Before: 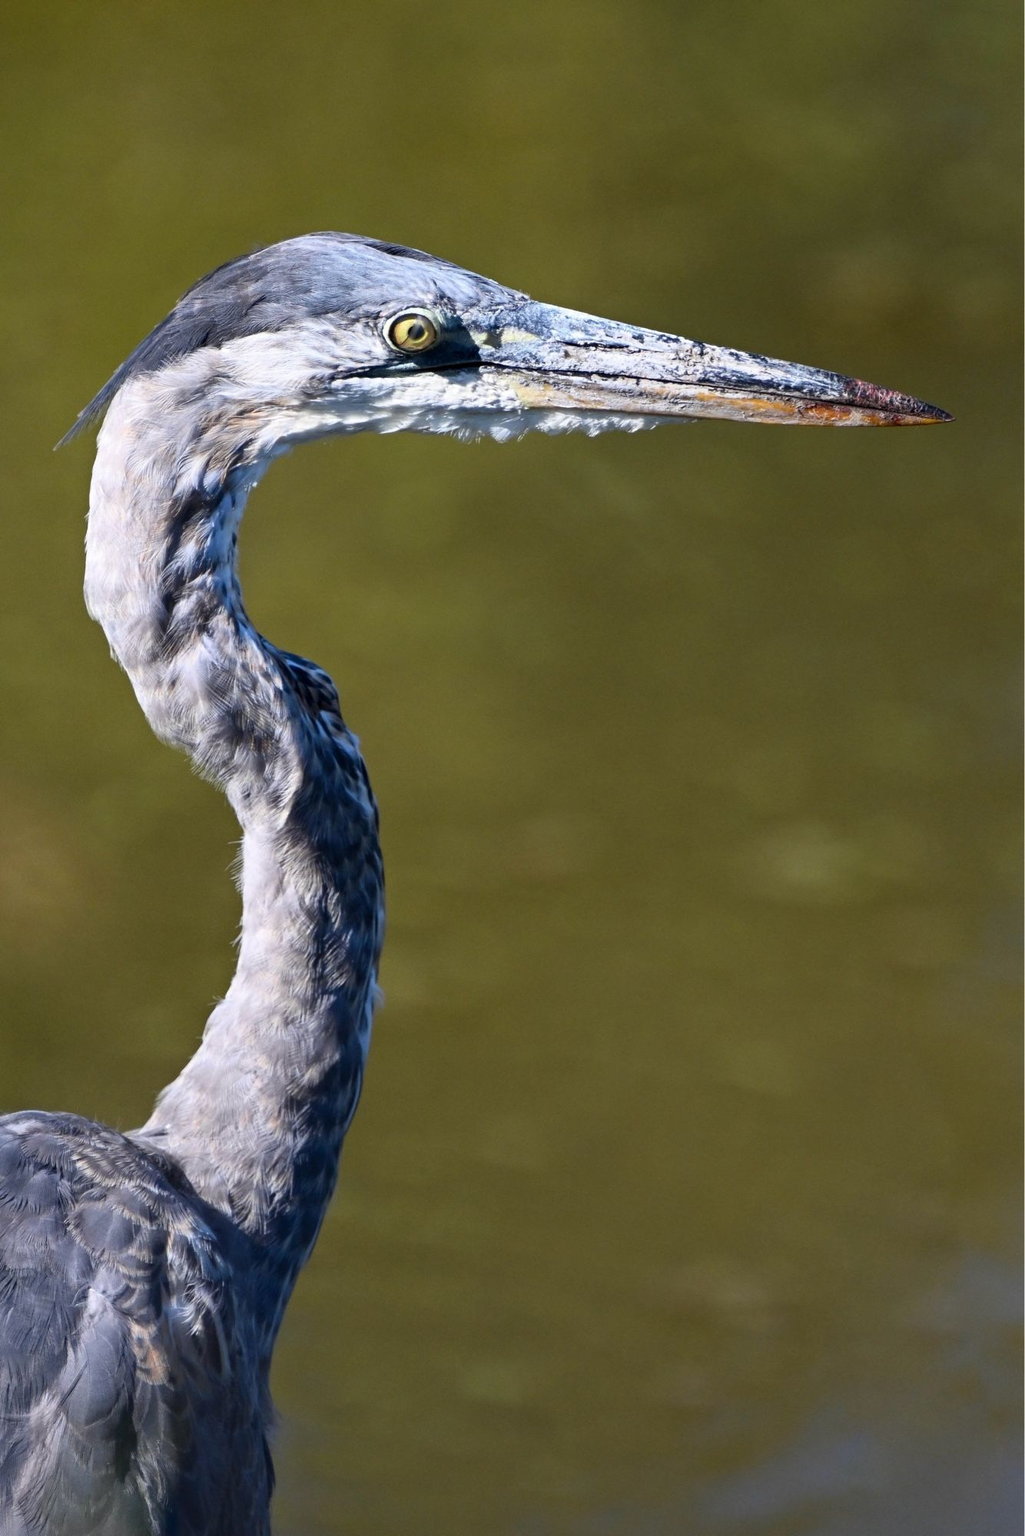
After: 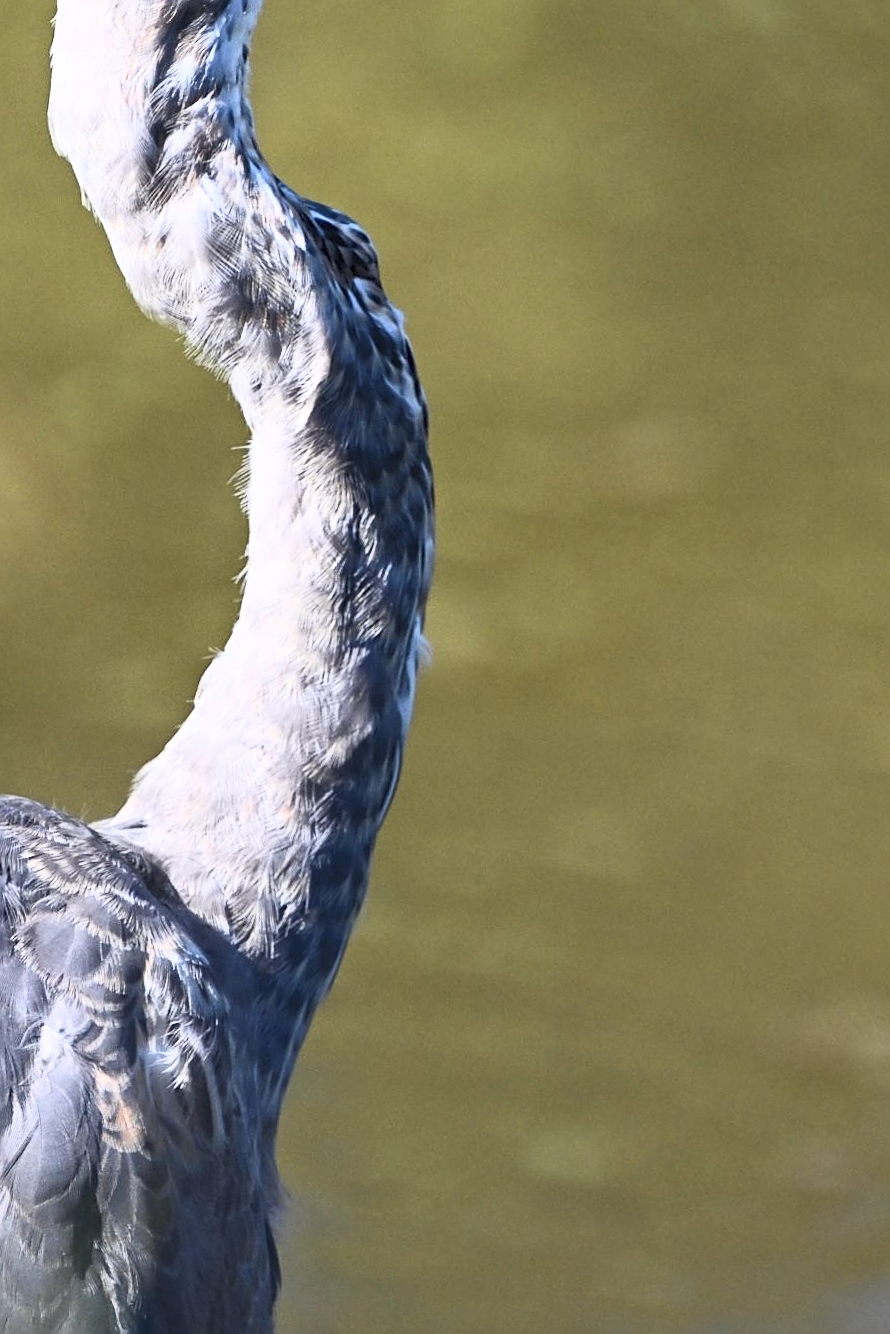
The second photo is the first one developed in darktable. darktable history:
contrast brightness saturation: contrast 0.39, brightness 0.53
crop and rotate: angle -0.82°, left 3.85%, top 31.828%, right 27.992%
sharpen: on, module defaults
